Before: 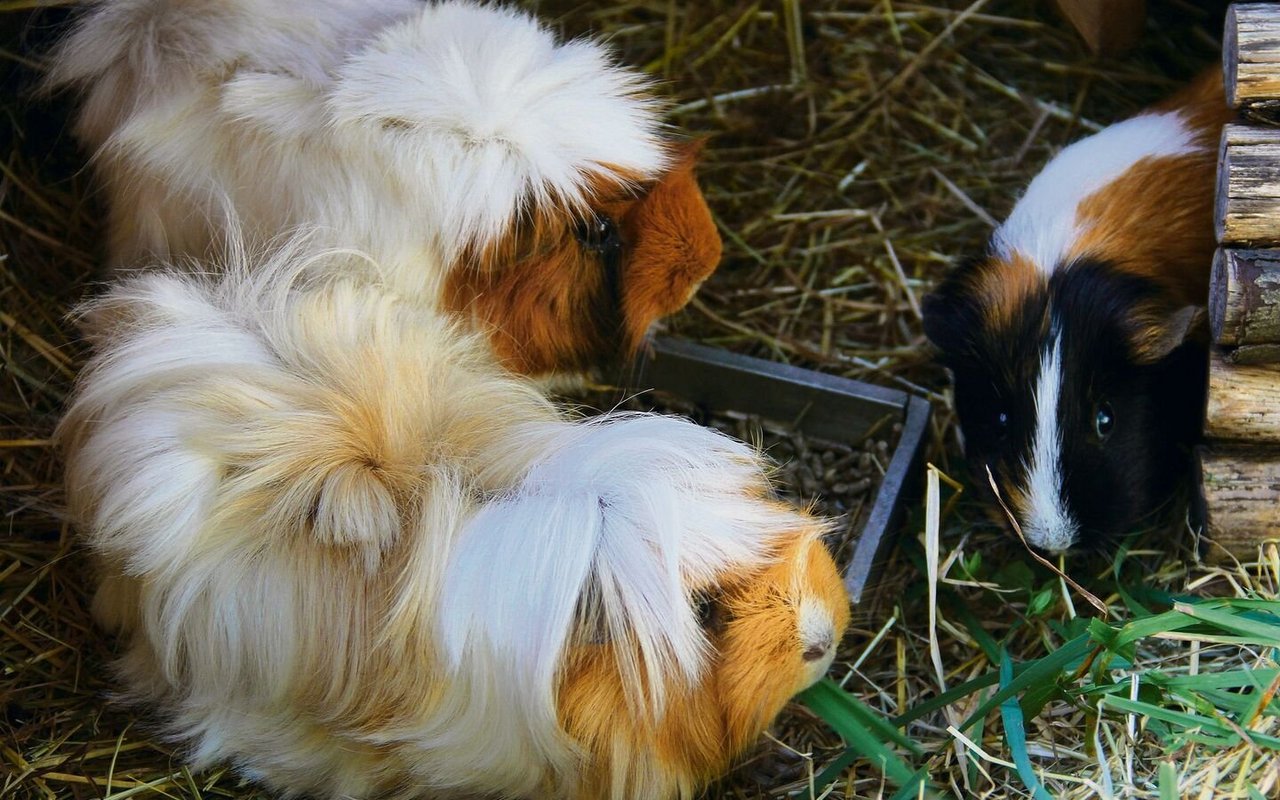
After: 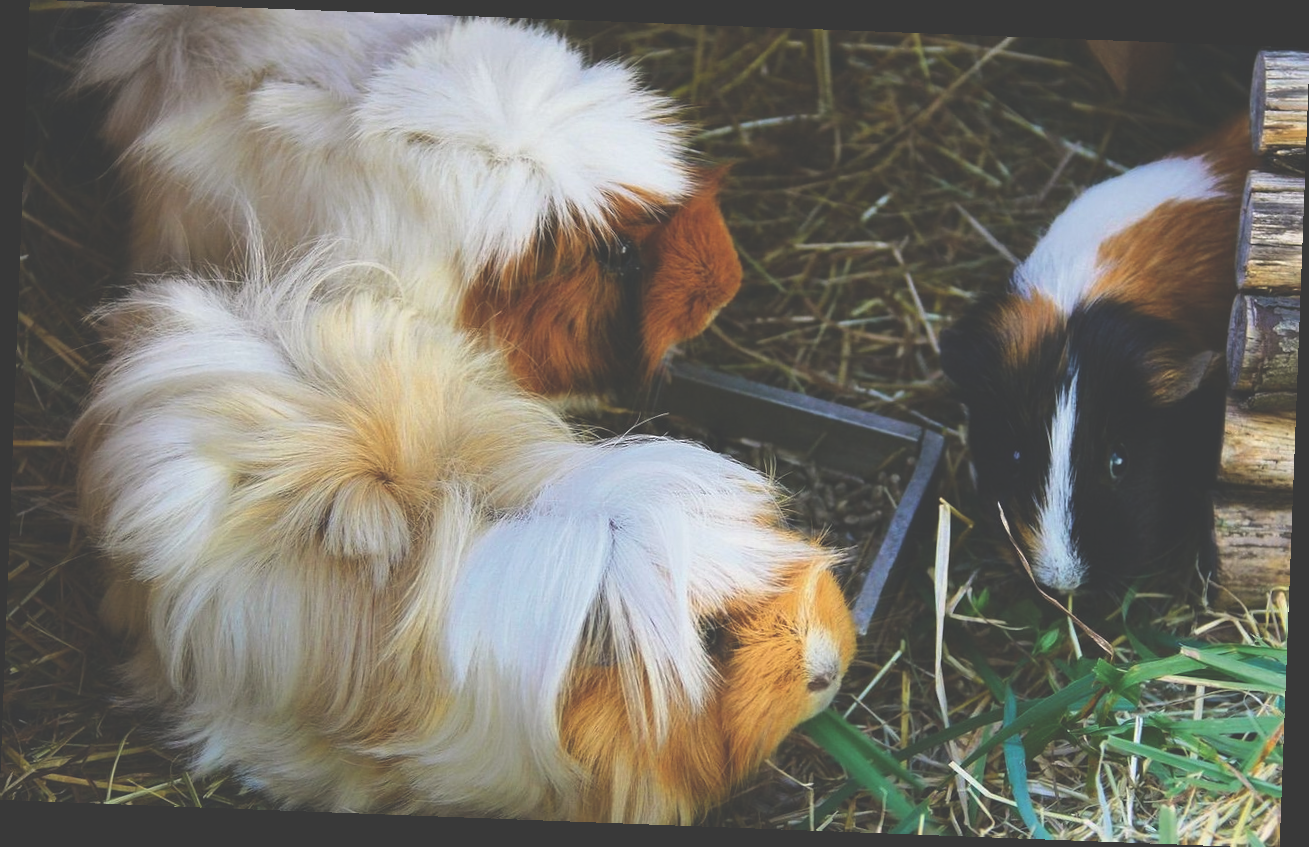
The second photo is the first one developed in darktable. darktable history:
exposure: black level correction -0.041, exposure 0.064 EV, compensate highlight preservation false
rotate and perspective: rotation 2.17°, automatic cropping off
